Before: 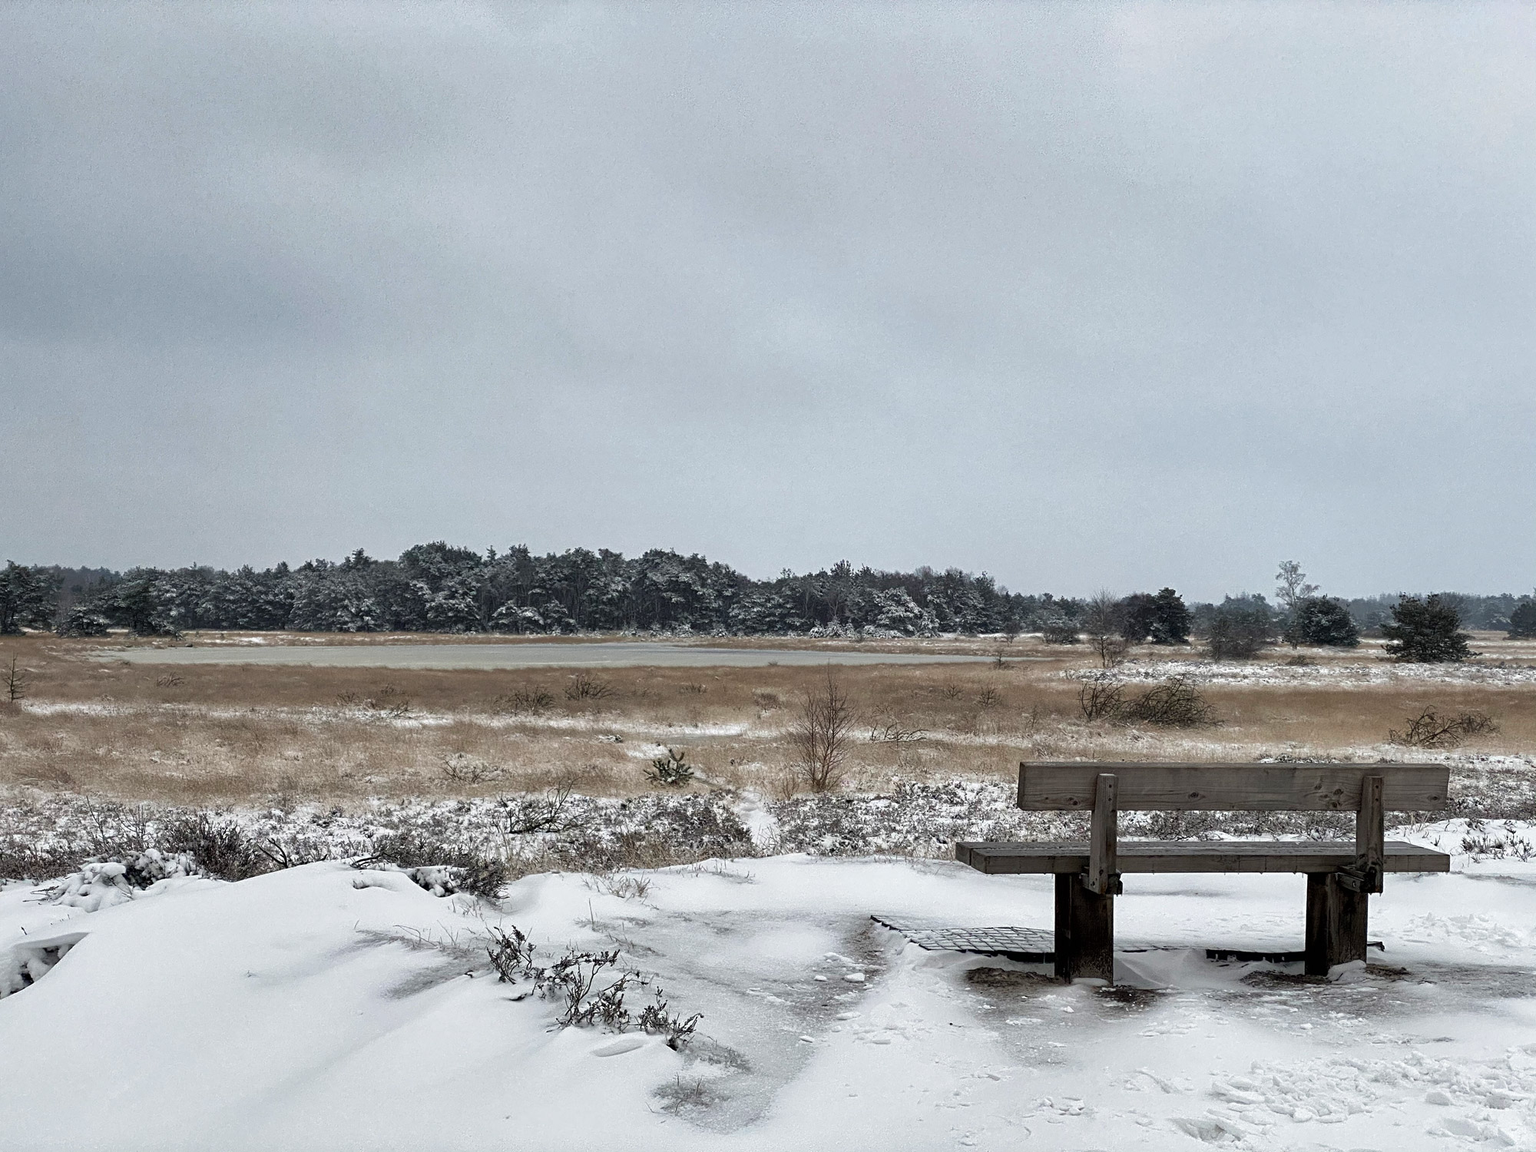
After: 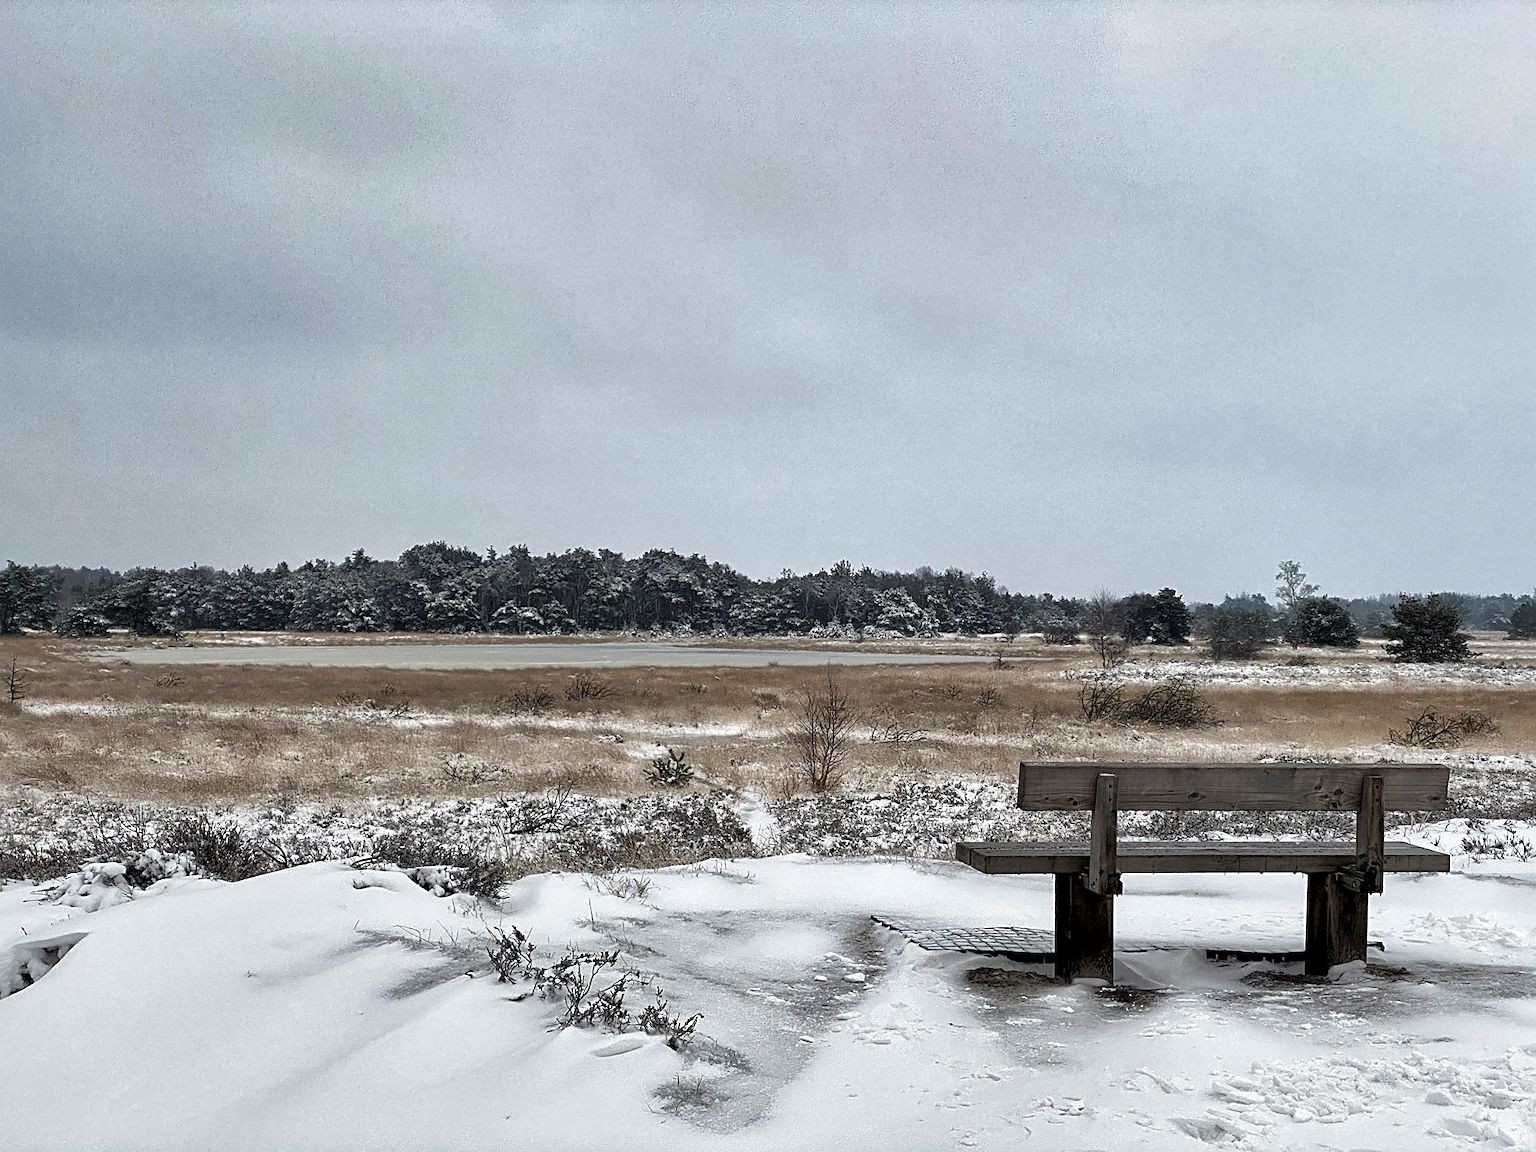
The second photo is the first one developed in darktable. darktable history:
local contrast: mode bilateral grid, contrast 19, coarseness 50, detail 148%, midtone range 0.2
sharpen: radius 1.906, amount 0.412, threshold 1.563
